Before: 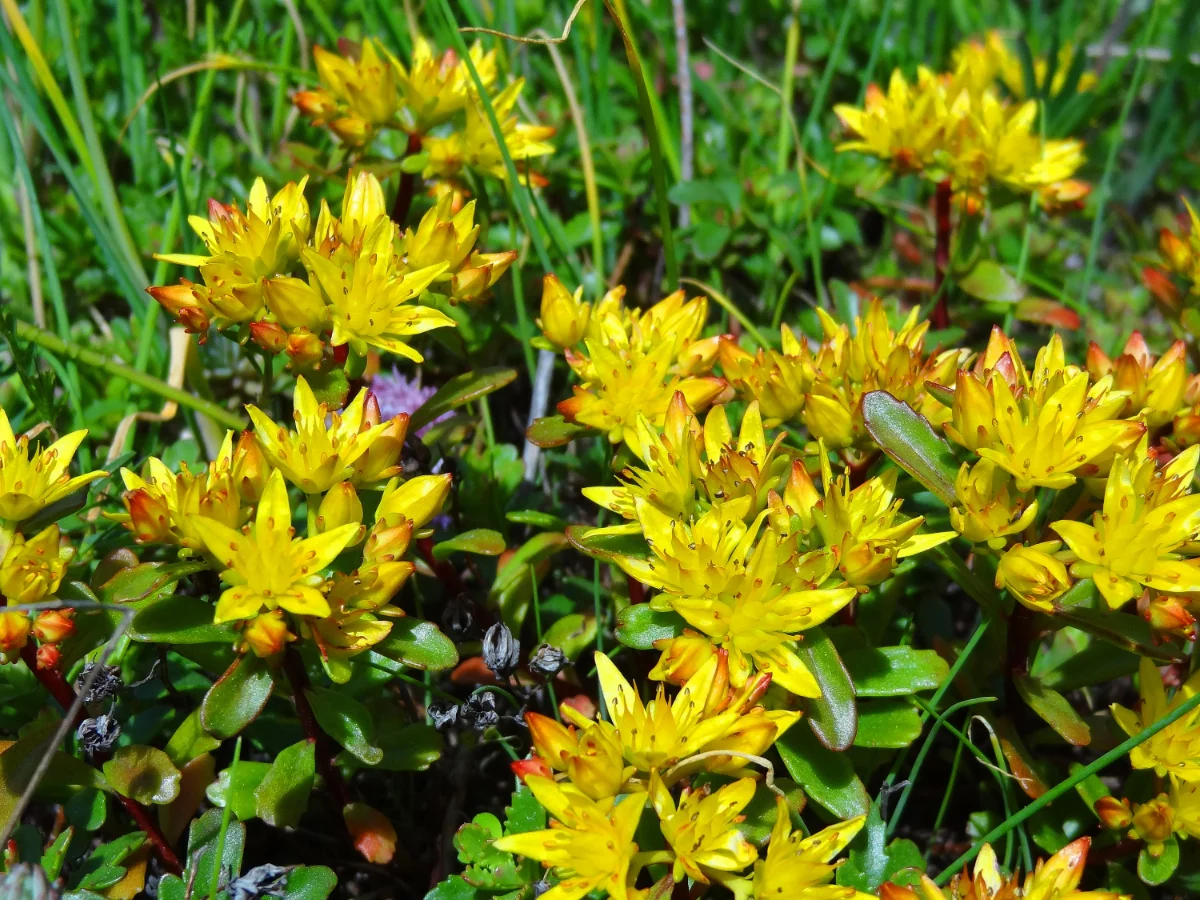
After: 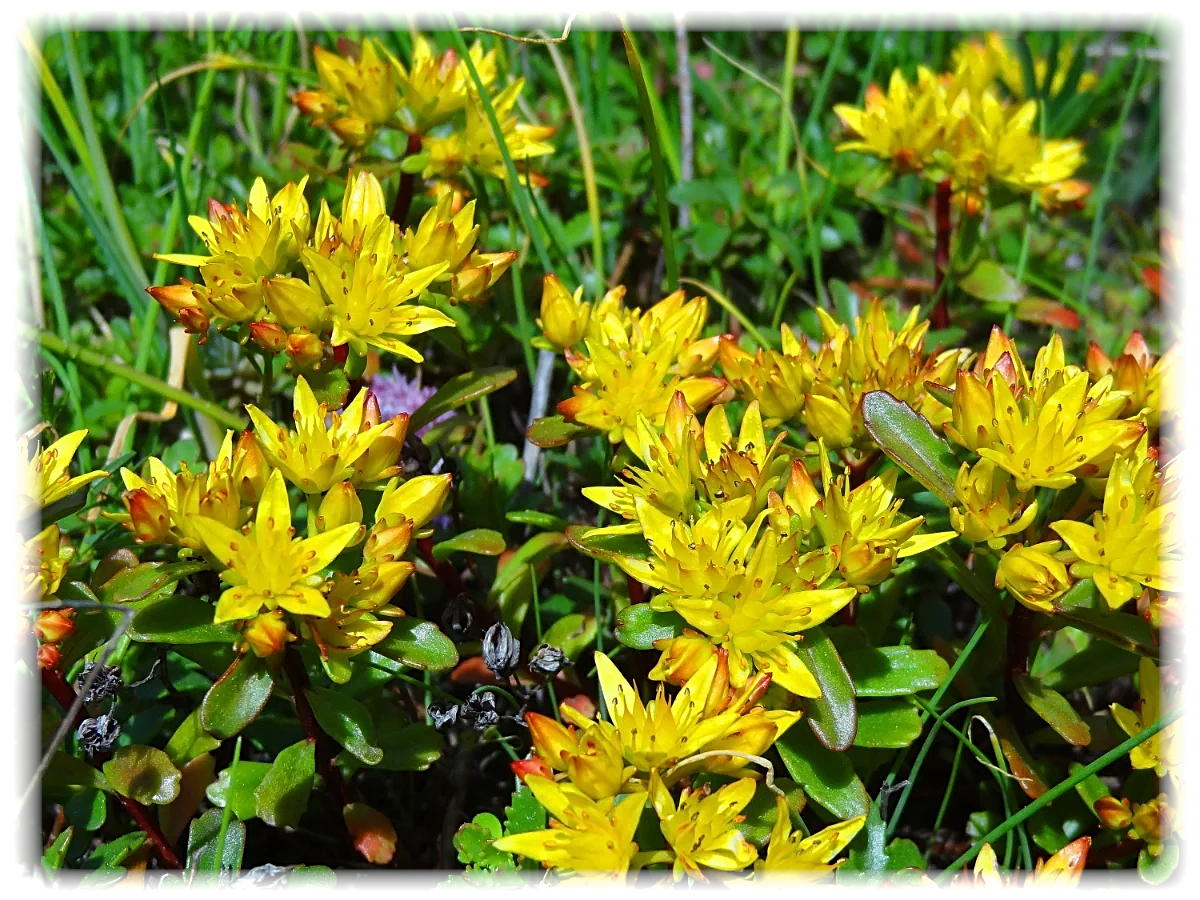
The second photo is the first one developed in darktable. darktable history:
sharpen: on, module defaults
vignetting: fall-off start 93%, fall-off radius 5%, brightness 1, saturation -0.49, automatic ratio true, width/height ratio 1.332, shape 0.04, unbound false
